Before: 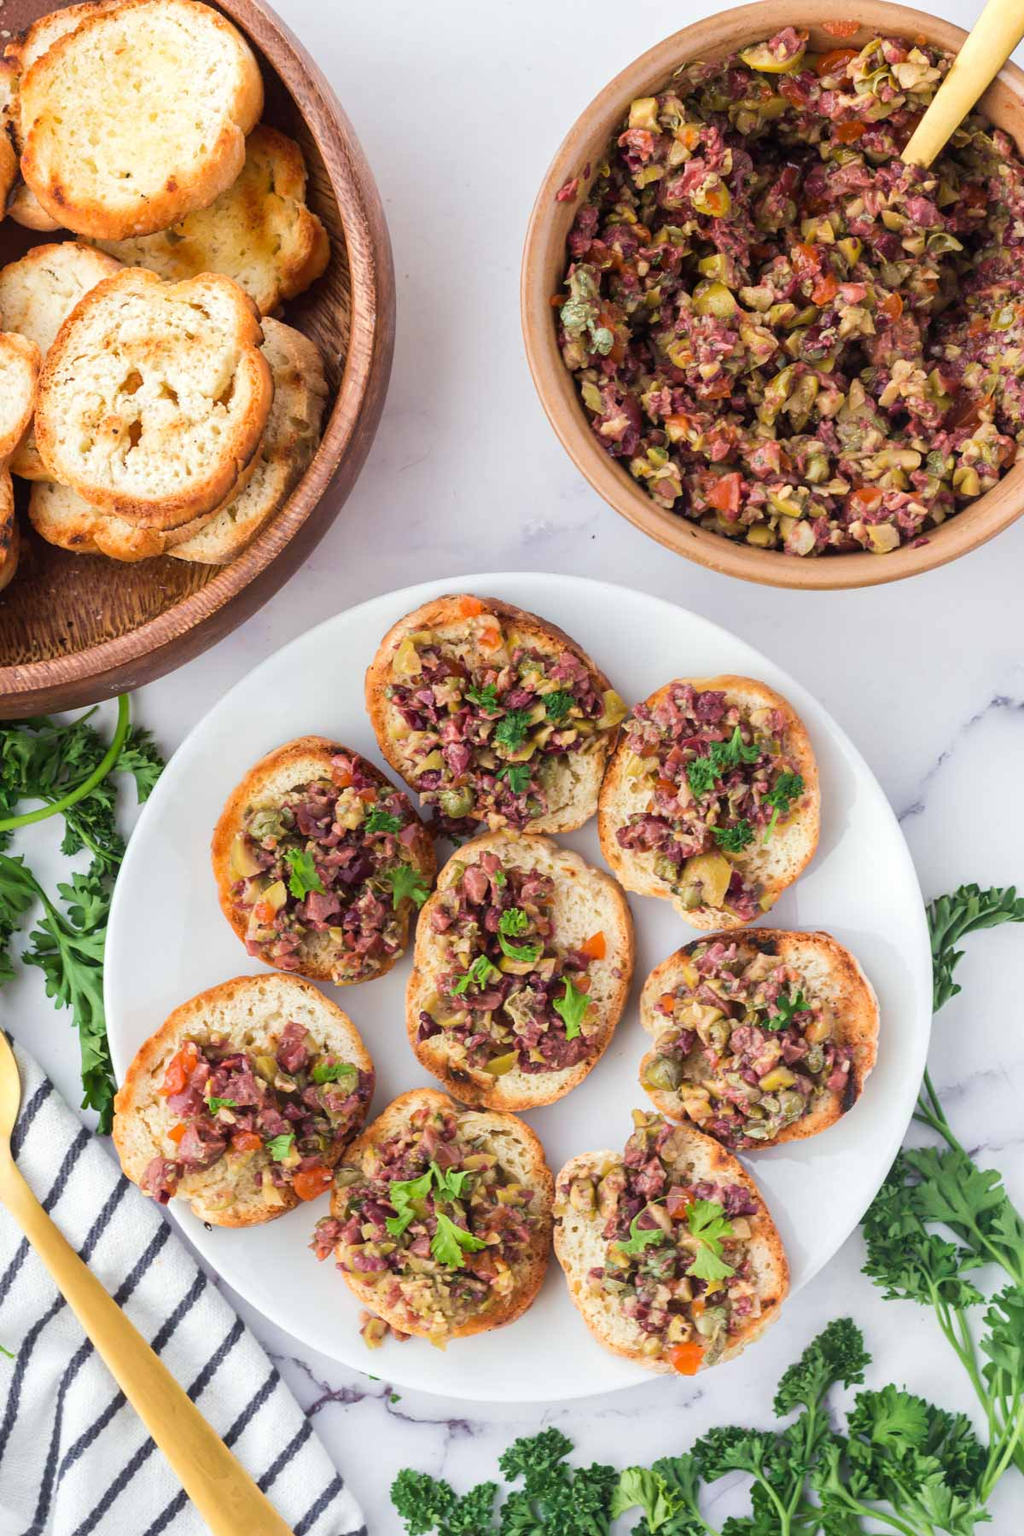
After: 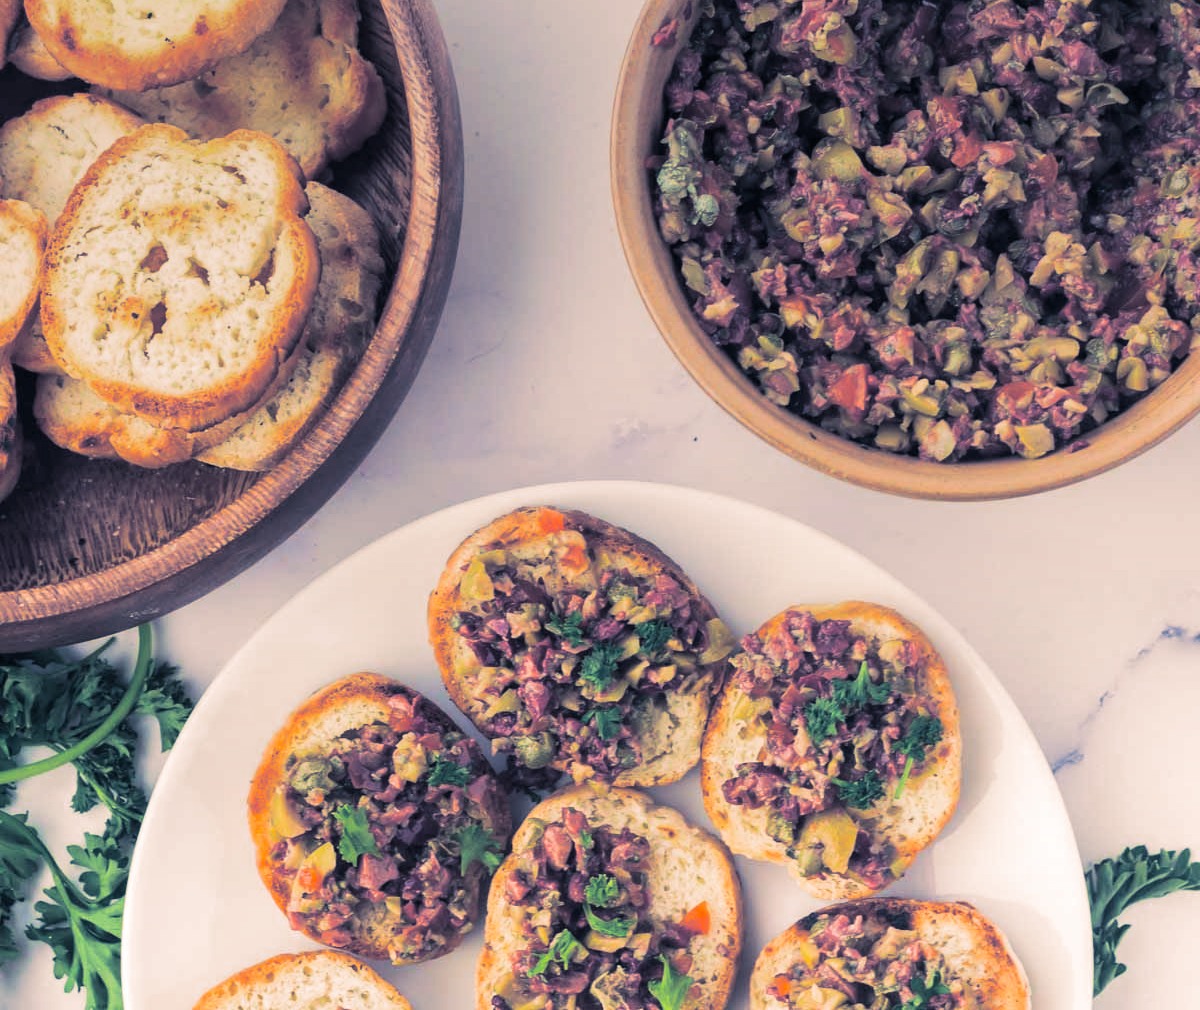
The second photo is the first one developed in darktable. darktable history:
graduated density: on, module defaults
contrast brightness saturation: contrast 0.07, brightness 0.08, saturation 0.18
crop and rotate: top 10.605%, bottom 33.274%
split-toning: shadows › hue 226.8°, shadows › saturation 0.56, highlights › hue 28.8°, balance -40, compress 0%
